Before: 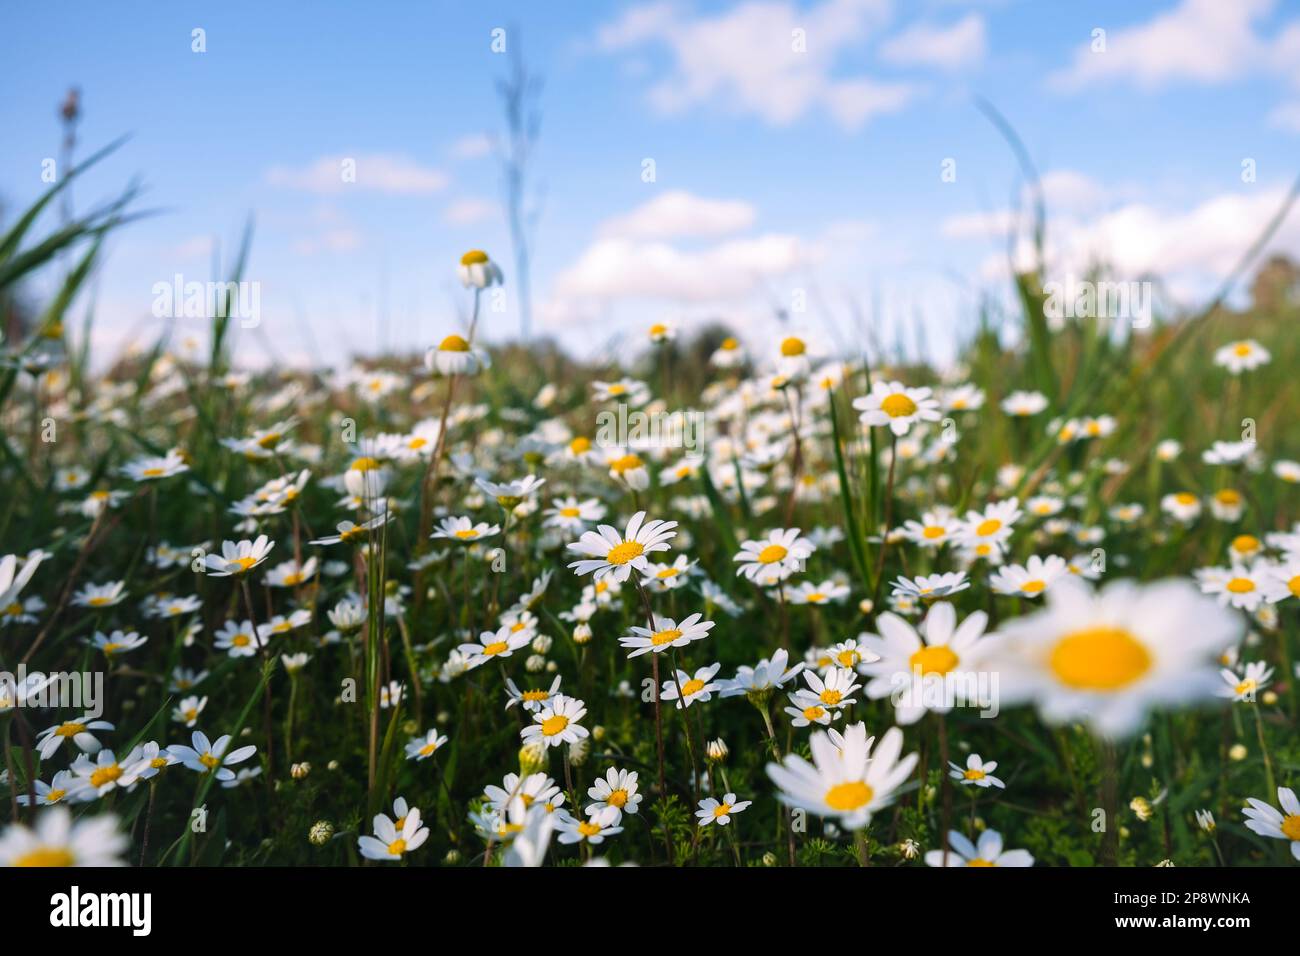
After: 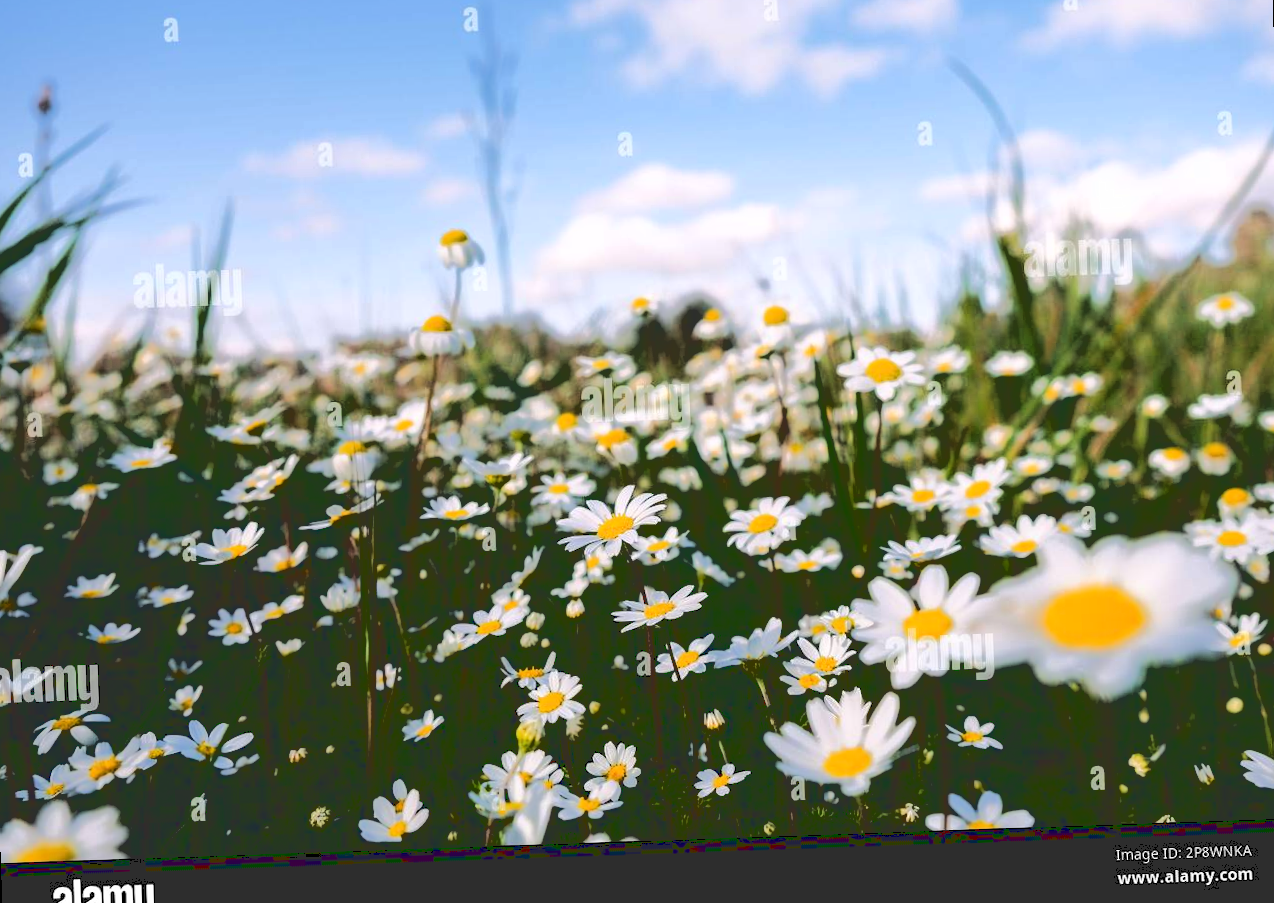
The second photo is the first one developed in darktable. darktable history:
base curve: curves: ch0 [(0.065, 0.026) (0.236, 0.358) (0.53, 0.546) (0.777, 0.841) (0.924, 0.992)], preserve colors average RGB
rotate and perspective: rotation -2°, crop left 0.022, crop right 0.978, crop top 0.049, crop bottom 0.951
